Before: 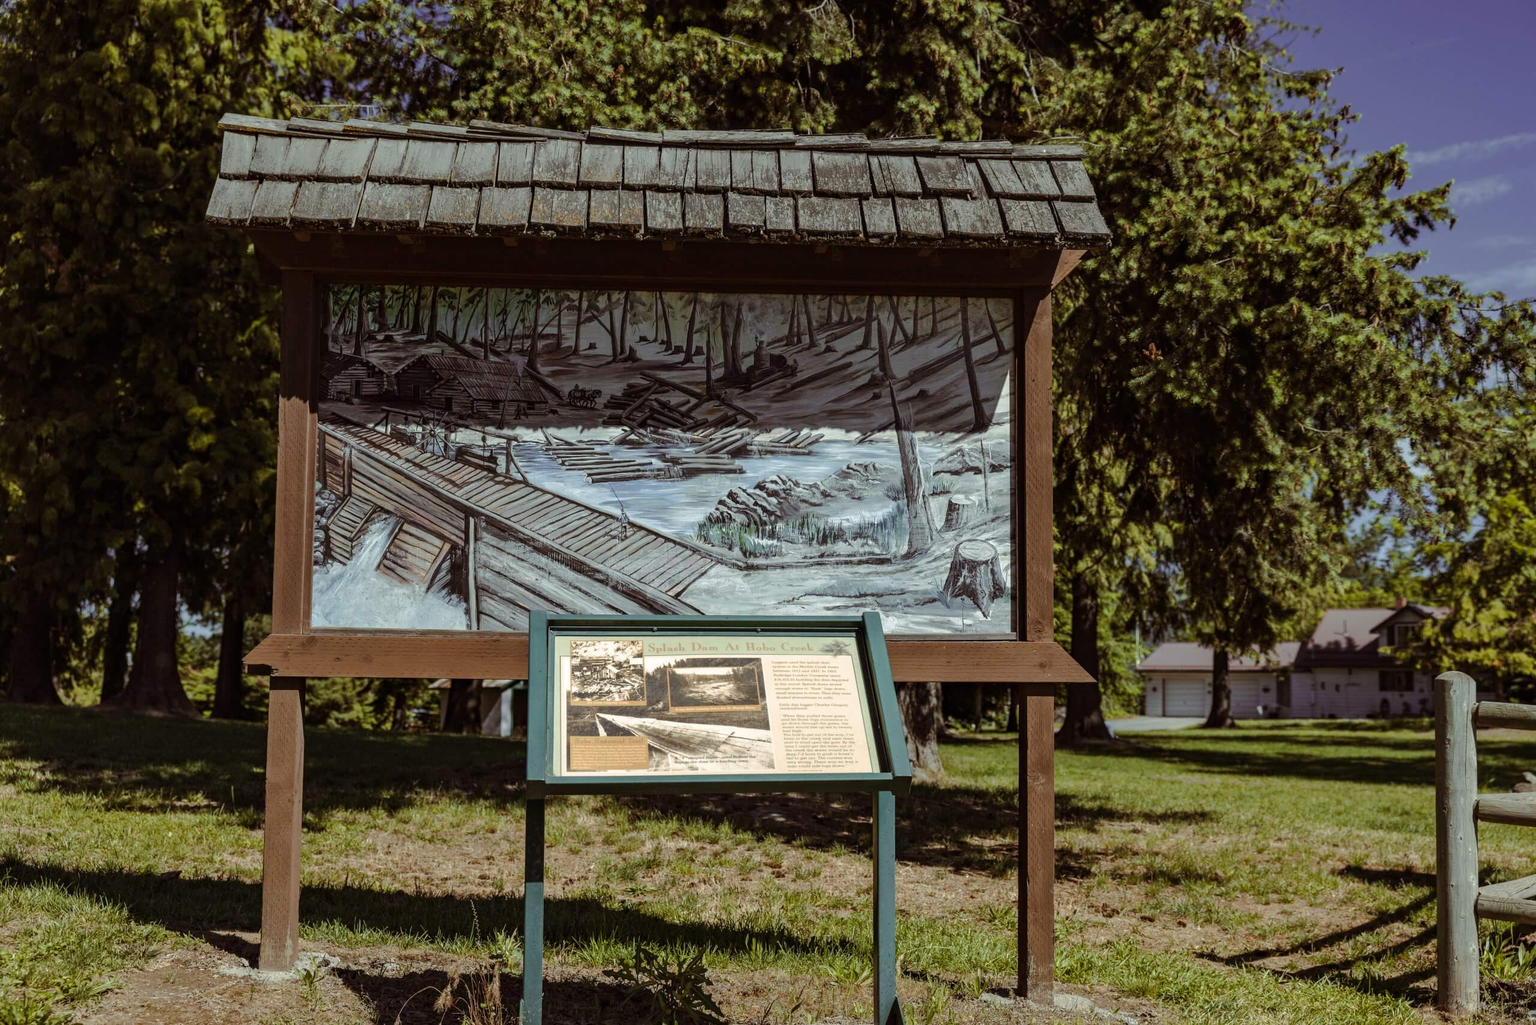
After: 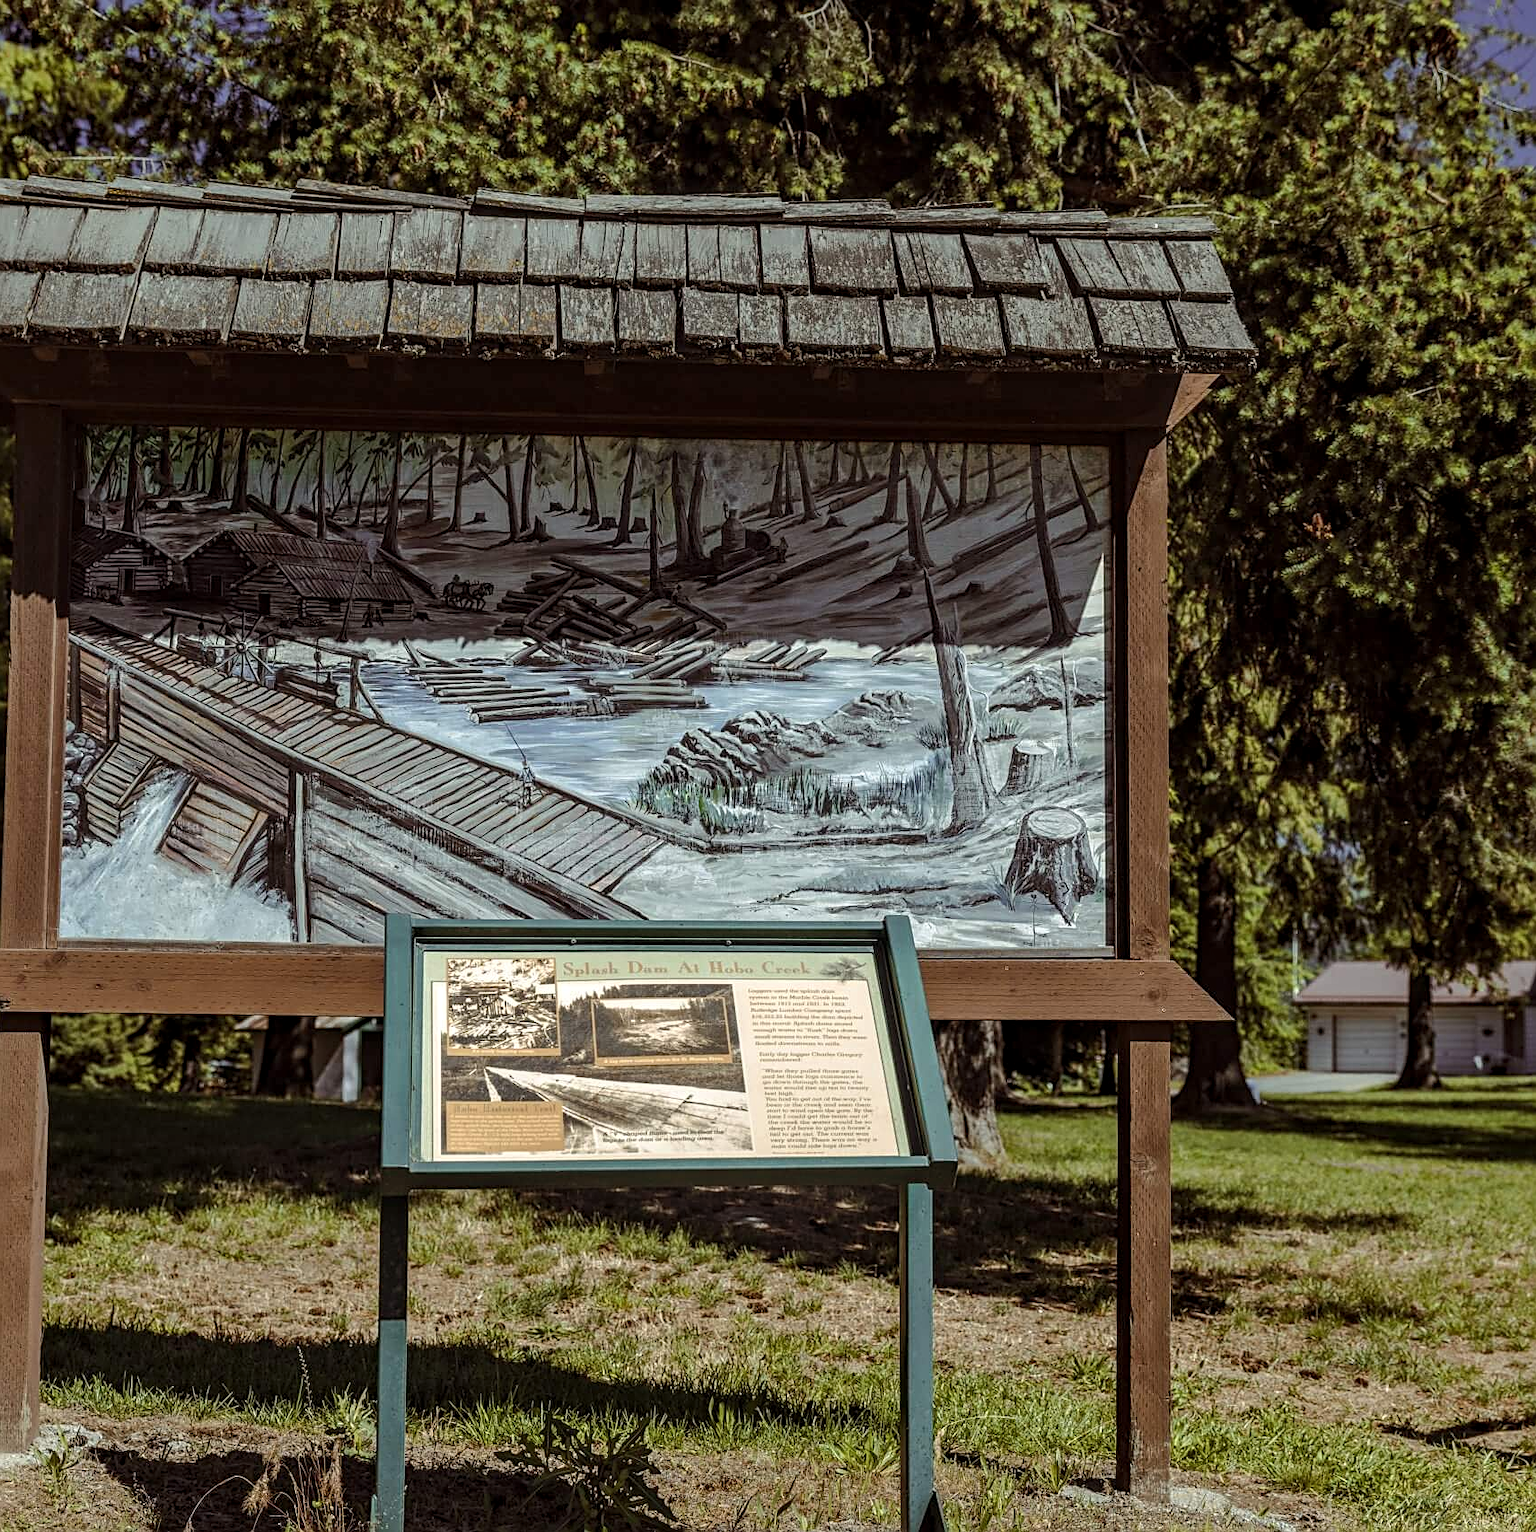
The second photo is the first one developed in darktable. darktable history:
crop and rotate: left 17.732%, right 15.423%
sharpen: on, module defaults
local contrast: on, module defaults
fill light: on, module defaults
